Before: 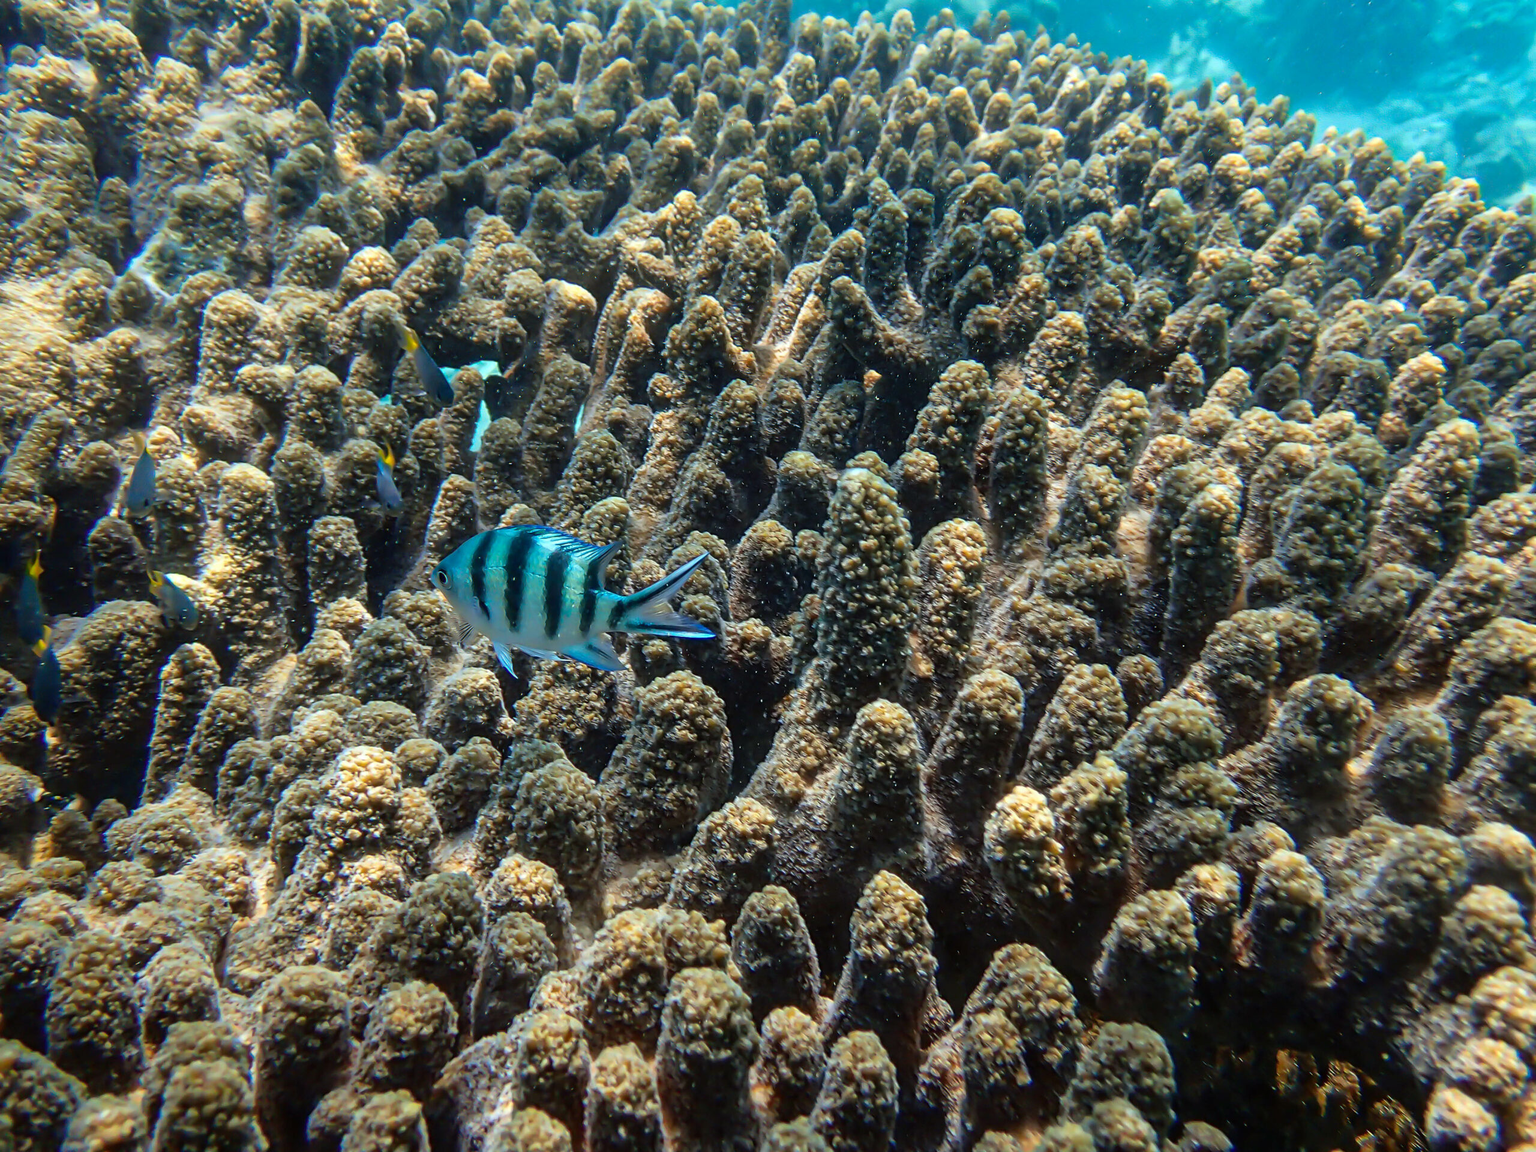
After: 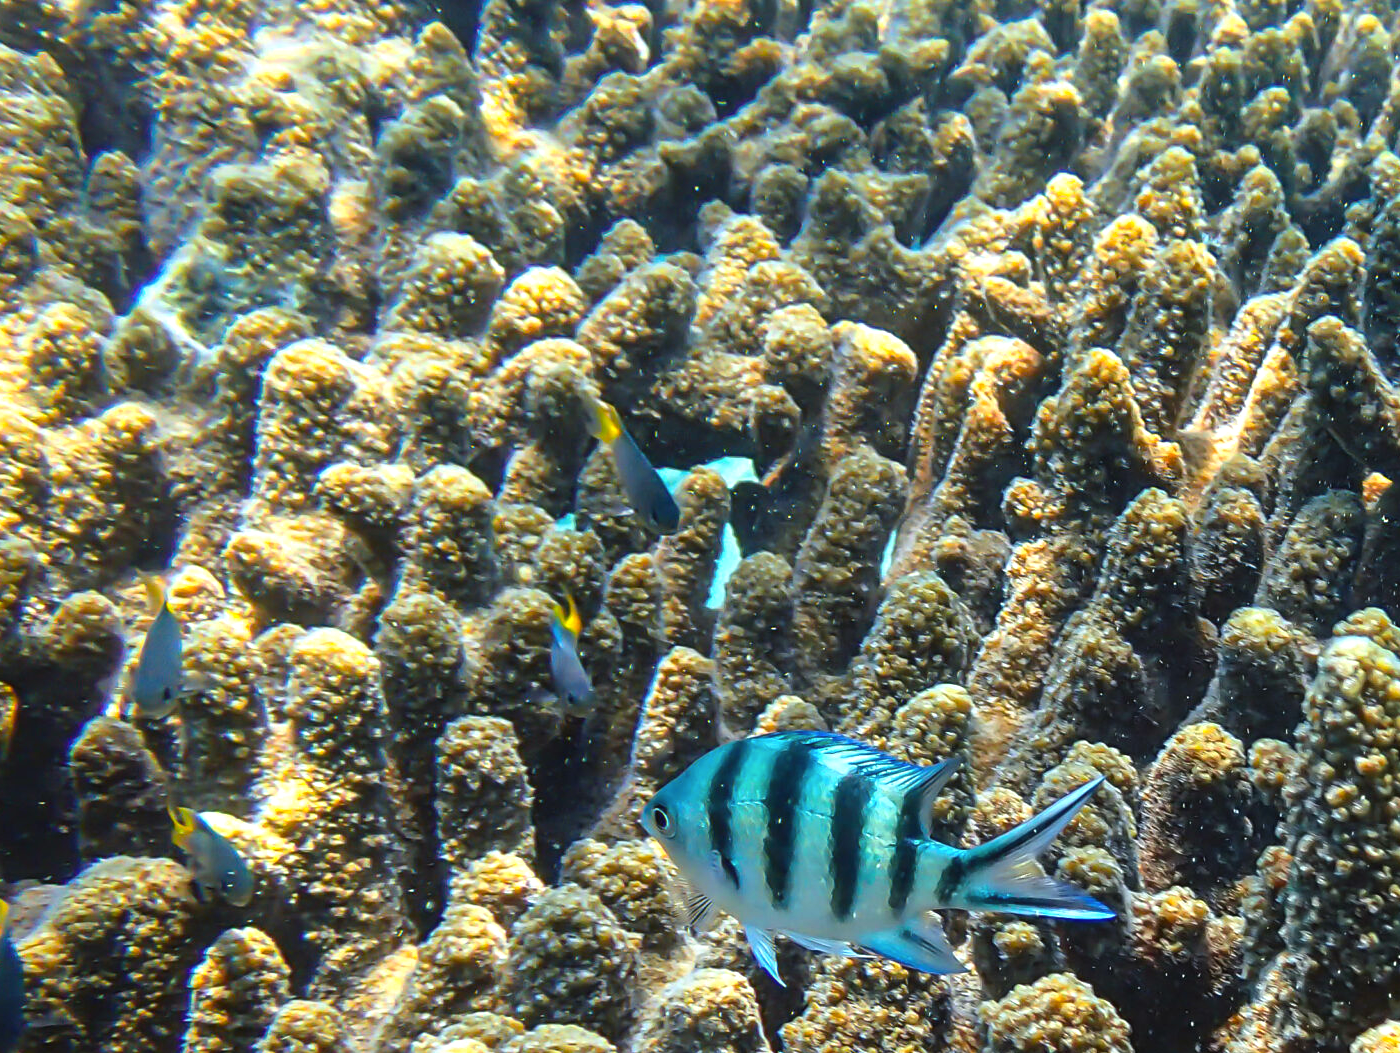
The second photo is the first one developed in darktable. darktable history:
crop and rotate: left 3.047%, top 7.509%, right 42.236%, bottom 37.598%
color zones: curves: ch0 [(0.224, 0.526) (0.75, 0.5)]; ch1 [(0.055, 0.526) (0.224, 0.761) (0.377, 0.526) (0.75, 0.5)]
exposure: black level correction -0.002, exposure 0.54 EV, compensate highlight preservation false
